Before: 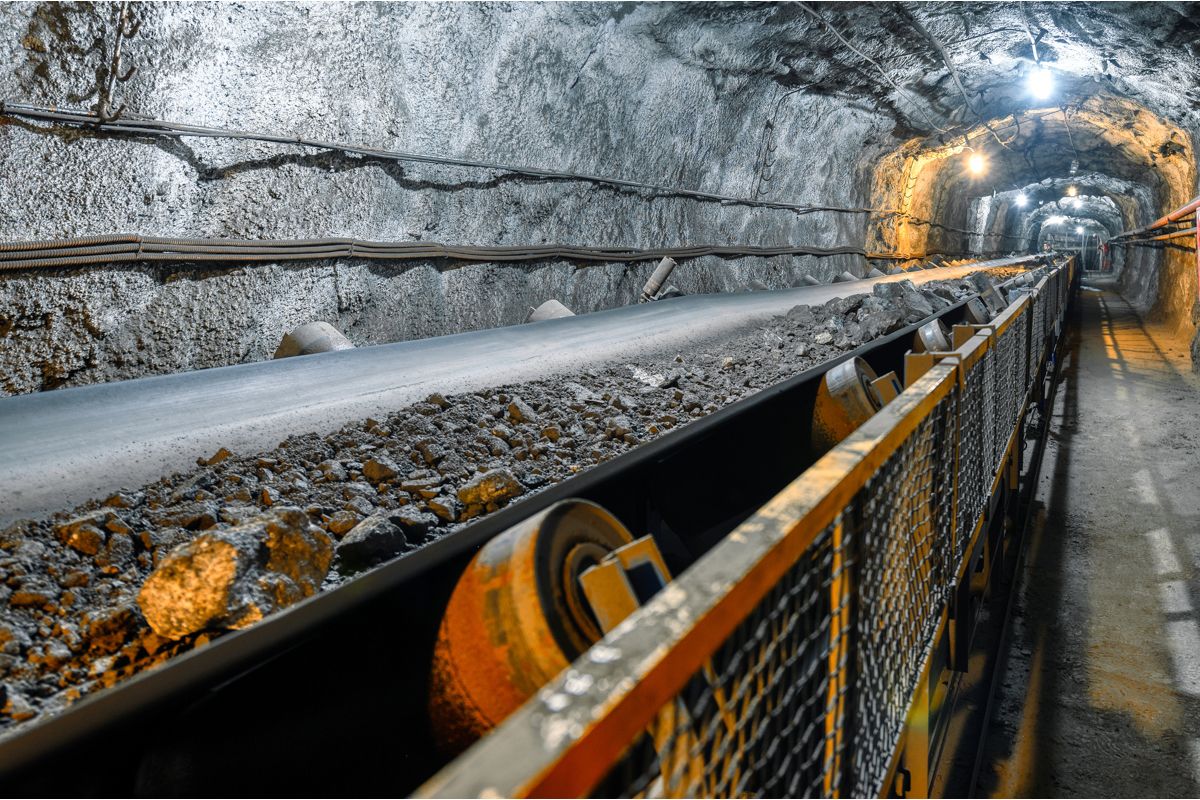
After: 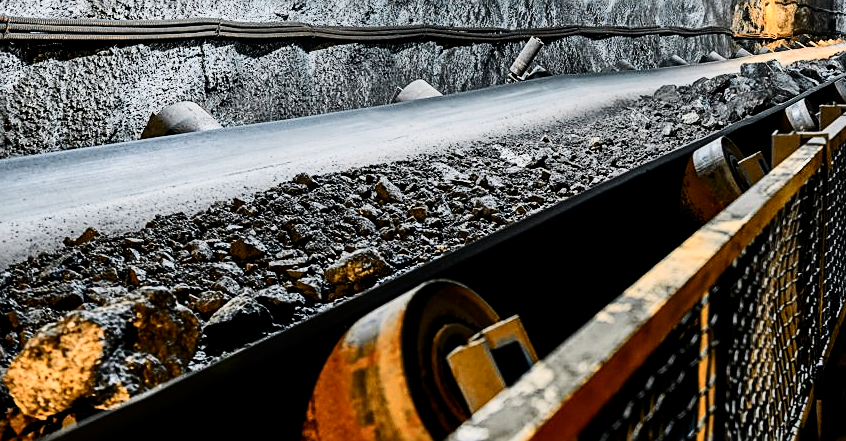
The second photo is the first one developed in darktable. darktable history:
crop: left 11.16%, top 27.605%, right 18.28%, bottom 17.226%
sharpen: on, module defaults
contrast brightness saturation: contrast 0.291
filmic rgb: black relative exposure -5.14 EV, white relative exposure 3.96 EV, threshold 3.05 EV, hardness 2.9, contrast 1.301, highlights saturation mix -30.48%, enable highlight reconstruction true
